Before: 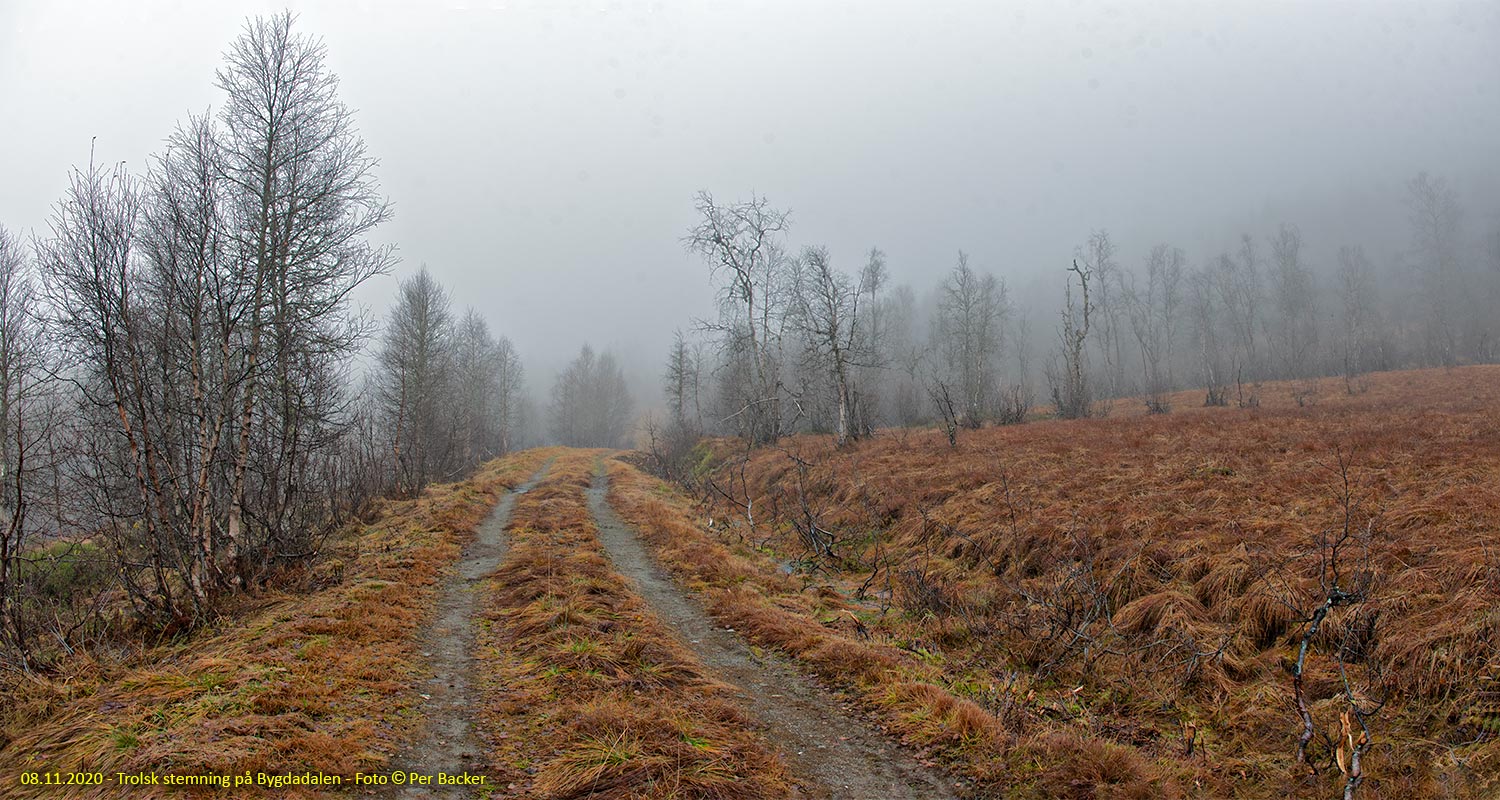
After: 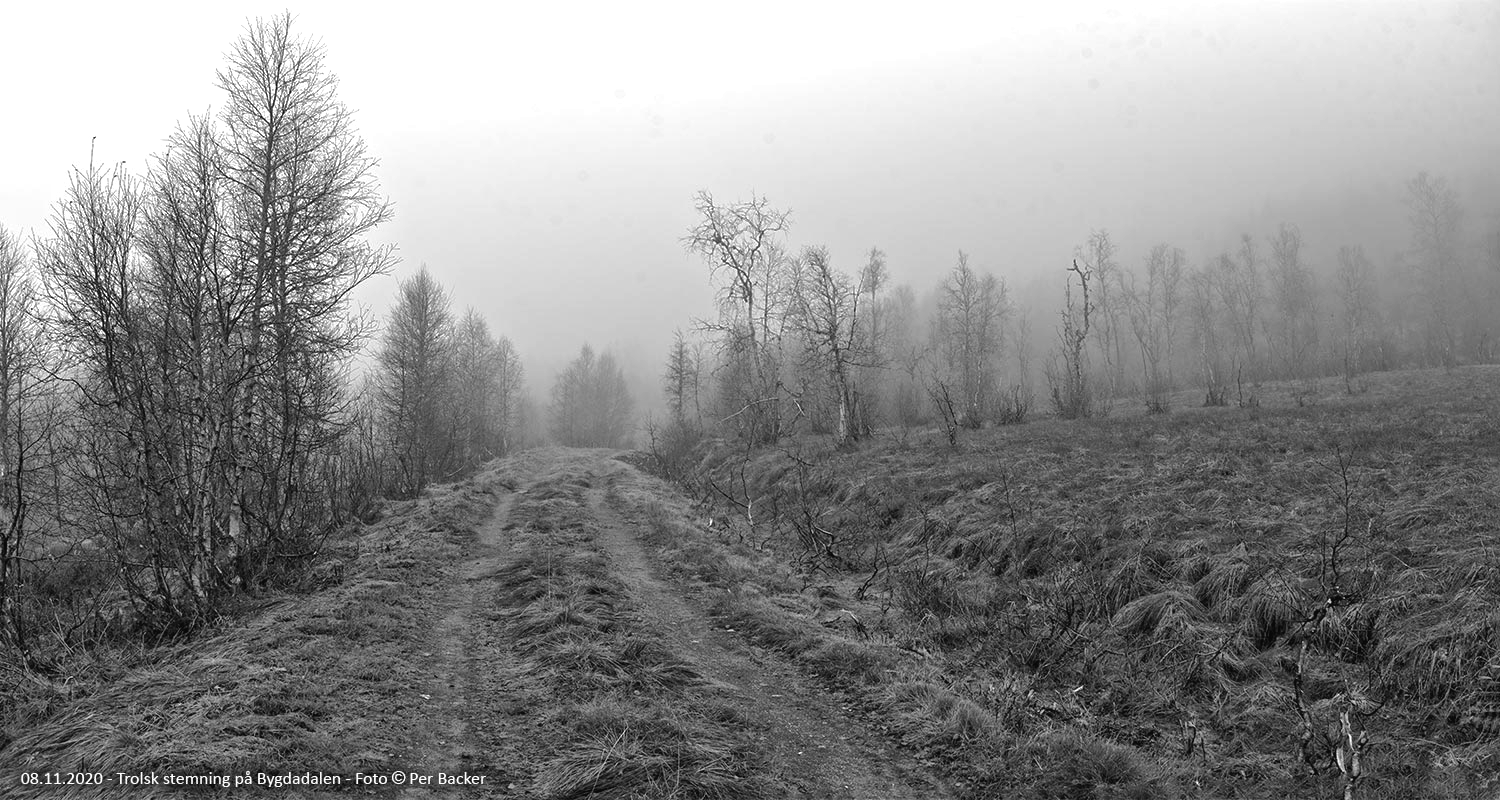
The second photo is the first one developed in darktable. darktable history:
color balance rgb: shadows lift › chroma 1%, shadows lift › hue 28.8°, power › hue 60°, highlights gain › chroma 1%, highlights gain › hue 60°, global offset › luminance 0.25%, perceptual saturation grading › highlights -20%, perceptual saturation grading › shadows 20%, perceptual brilliance grading › highlights 10%, perceptual brilliance grading › shadows -5%, global vibrance 19.67%
monochrome: size 1
